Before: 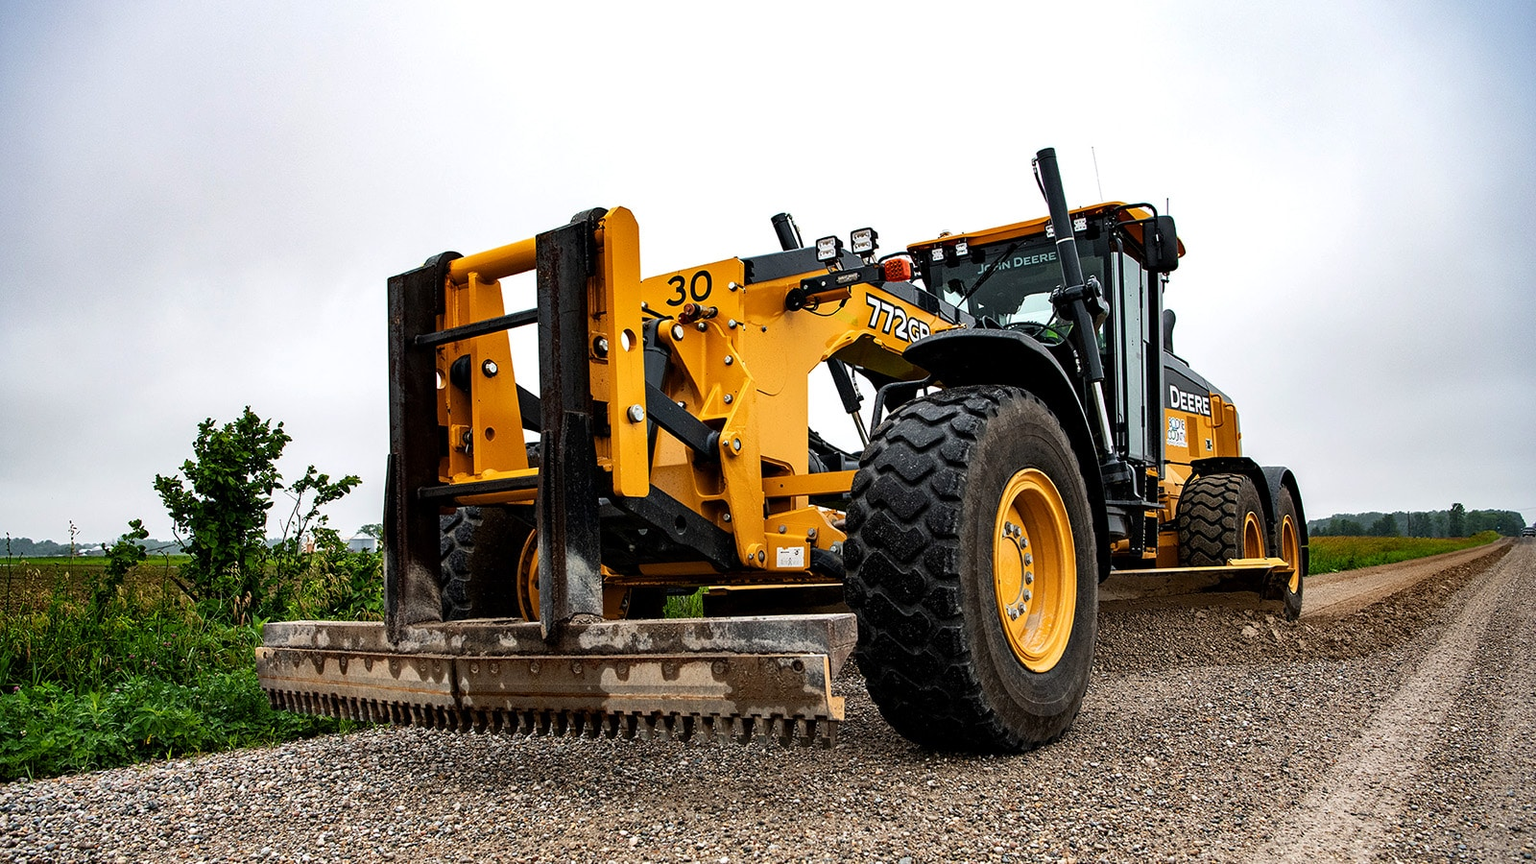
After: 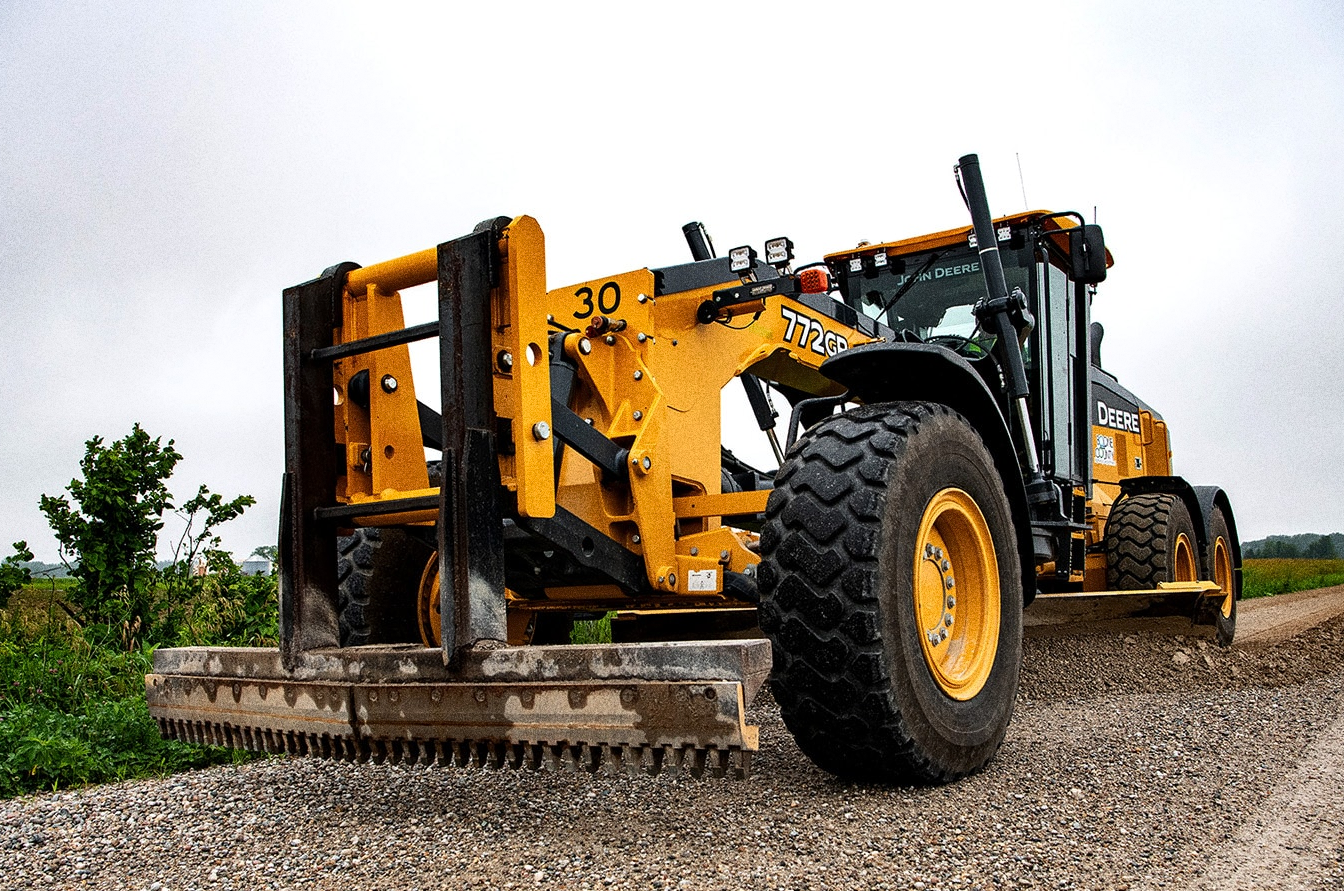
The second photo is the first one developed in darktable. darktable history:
crop: left 7.598%, right 7.873%
grain: strength 49.07%
